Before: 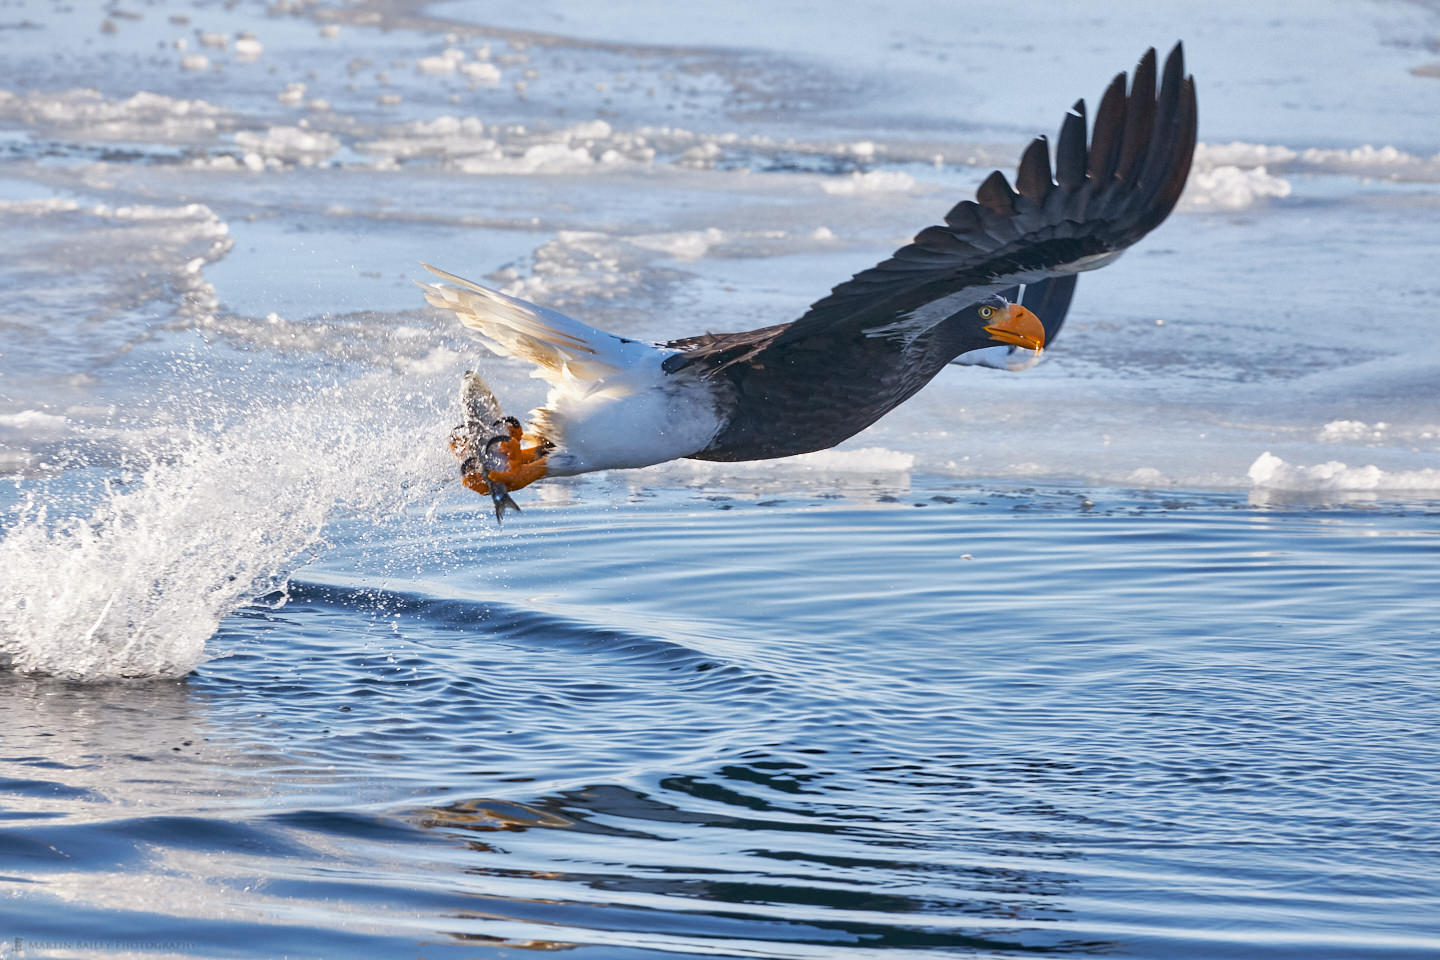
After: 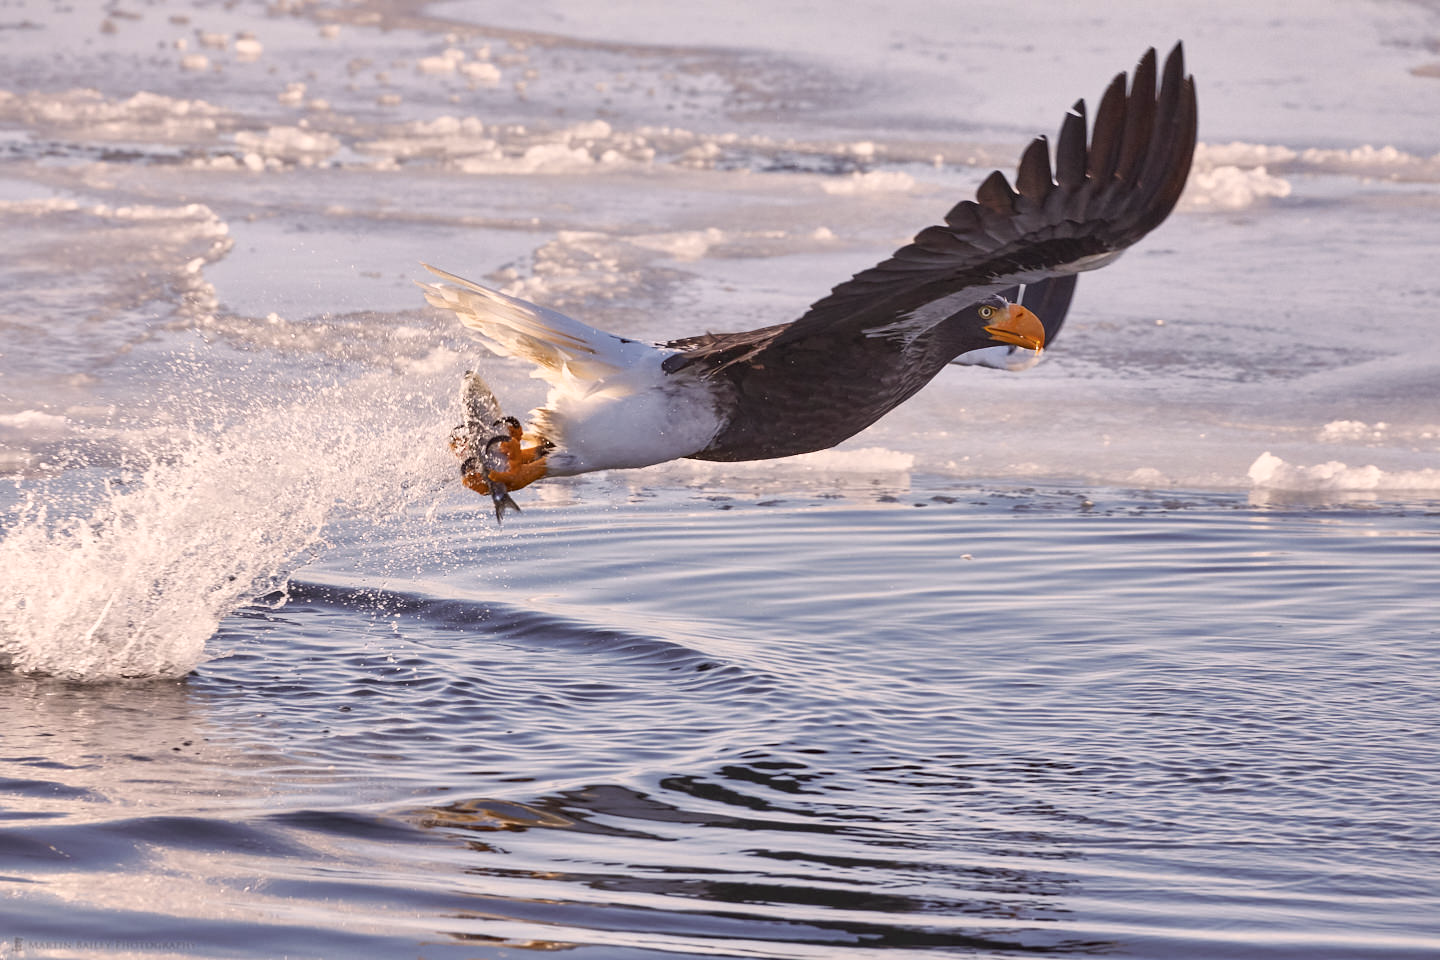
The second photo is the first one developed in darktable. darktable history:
color correction: highlights a* 10.22, highlights b* 9.72, shadows a* 8.42, shadows b* 8.48, saturation 0.786
